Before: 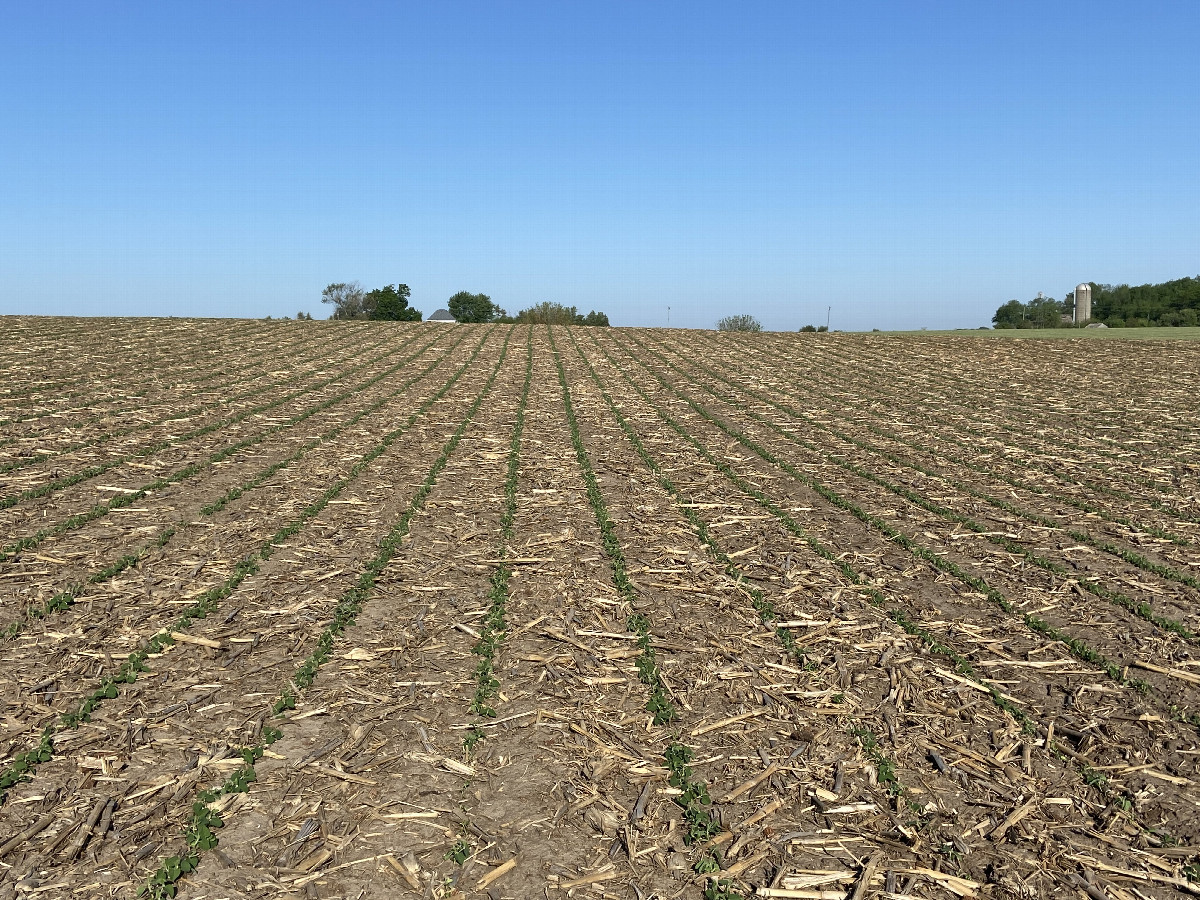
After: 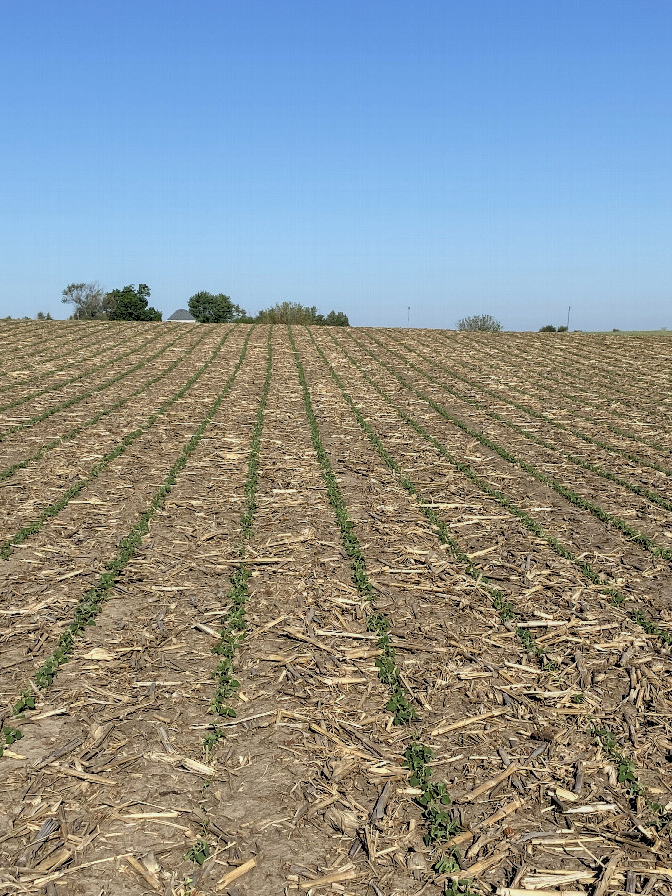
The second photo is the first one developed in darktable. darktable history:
rgb levels: preserve colors sum RGB, levels [[0.038, 0.433, 0.934], [0, 0.5, 1], [0, 0.5, 1]]
local contrast: on, module defaults
exposure: compensate highlight preservation false
crop: left 21.674%, right 22.086%
